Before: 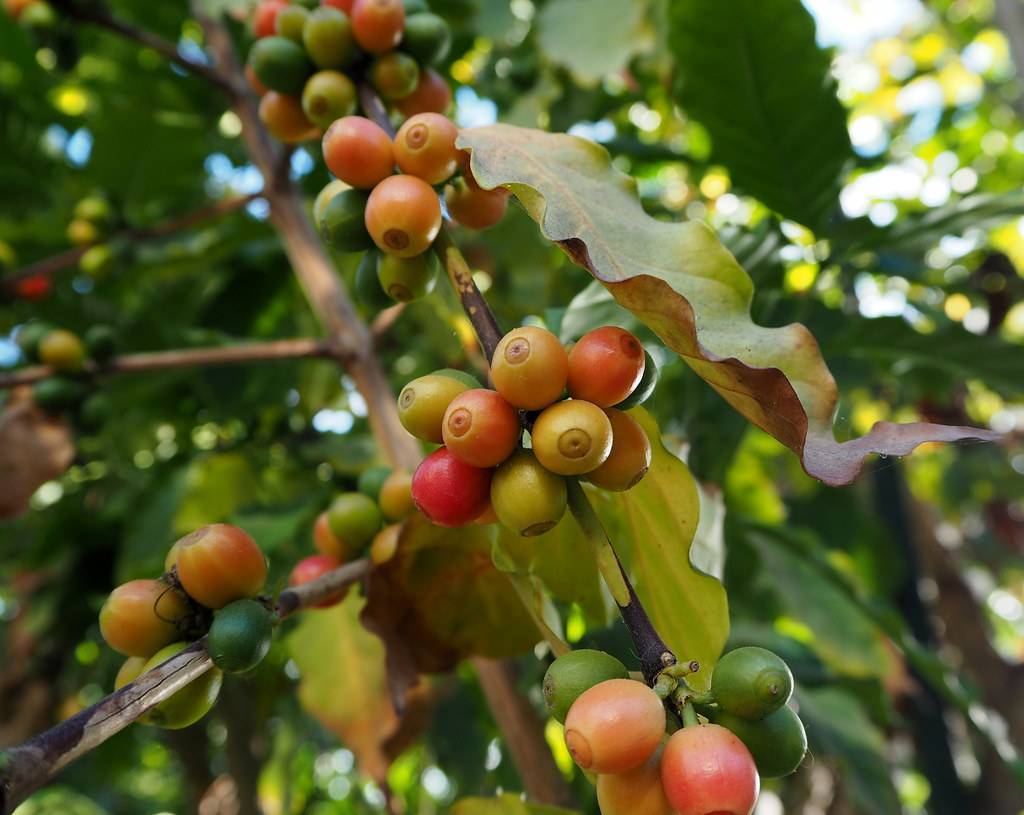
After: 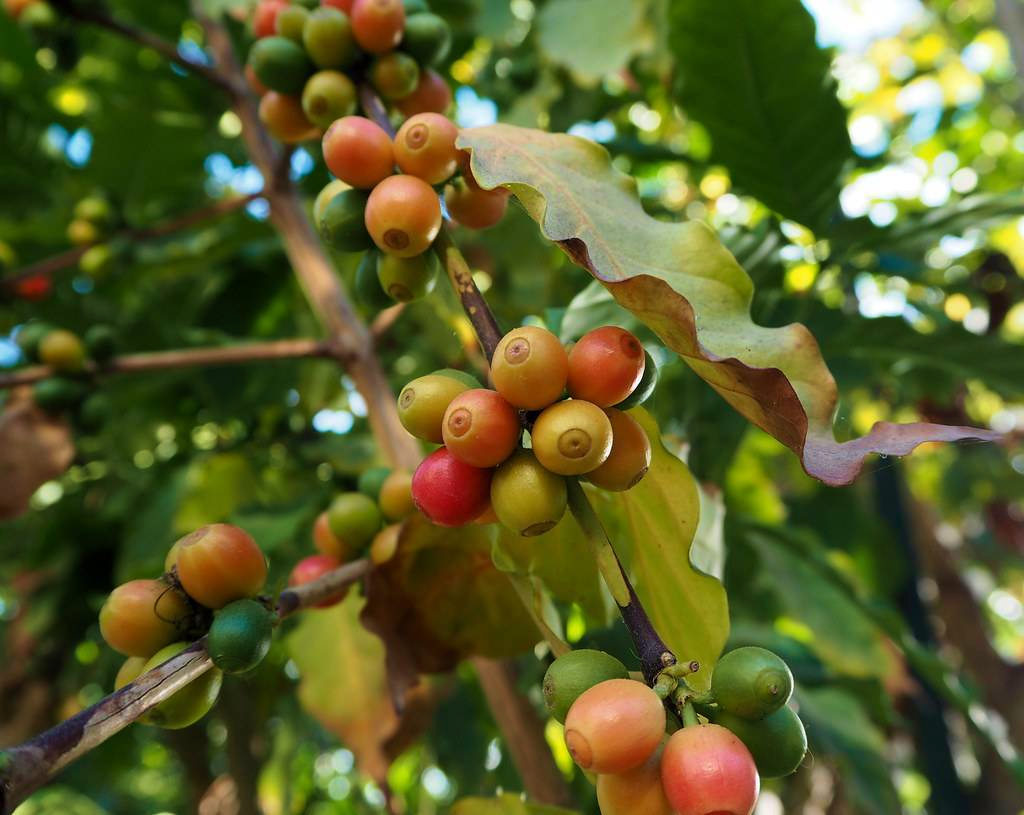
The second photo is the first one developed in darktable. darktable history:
velvia: strength 40.17%
